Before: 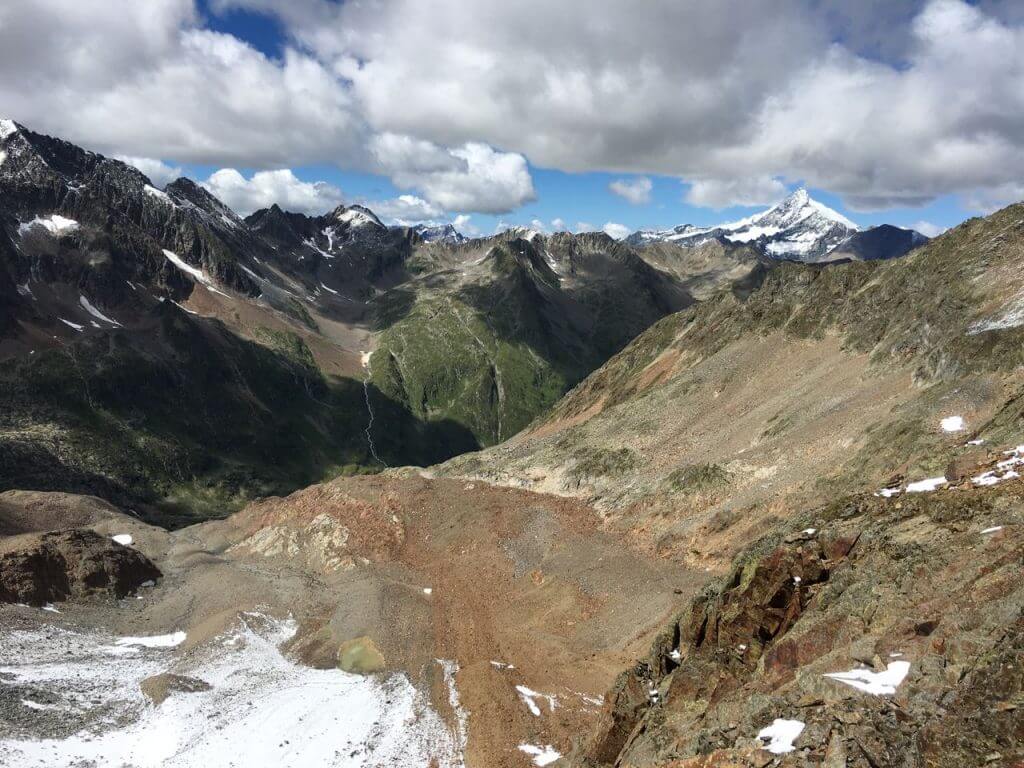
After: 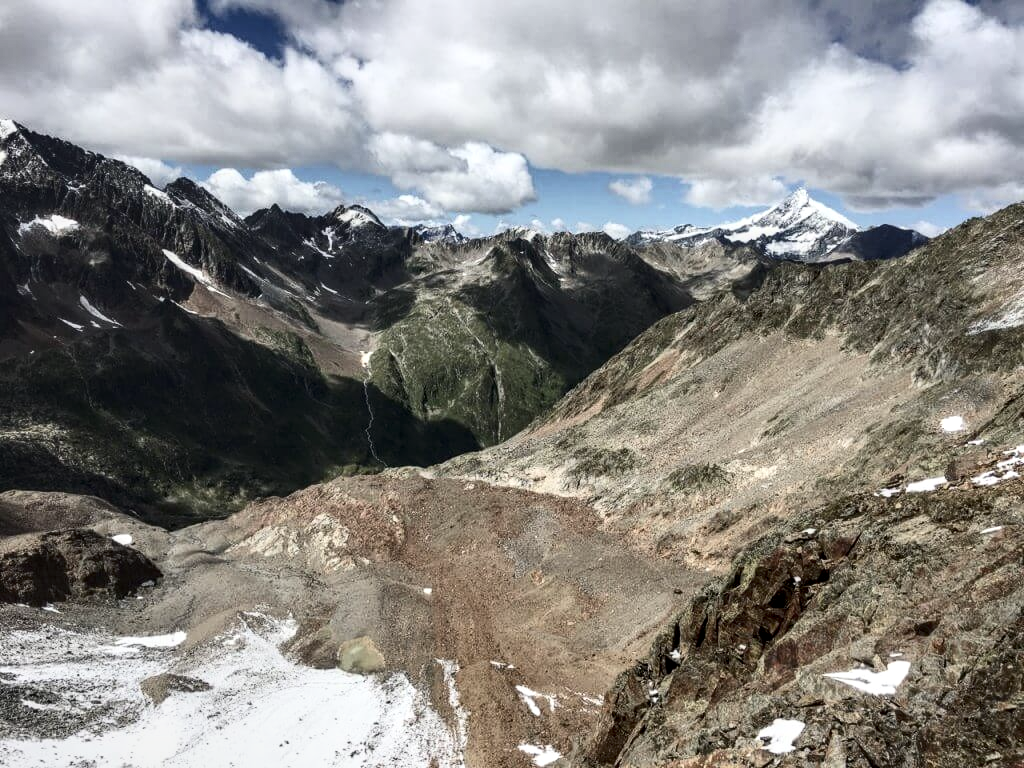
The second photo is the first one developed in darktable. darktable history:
local contrast: on, module defaults
contrast brightness saturation: contrast 0.25, saturation -0.31
